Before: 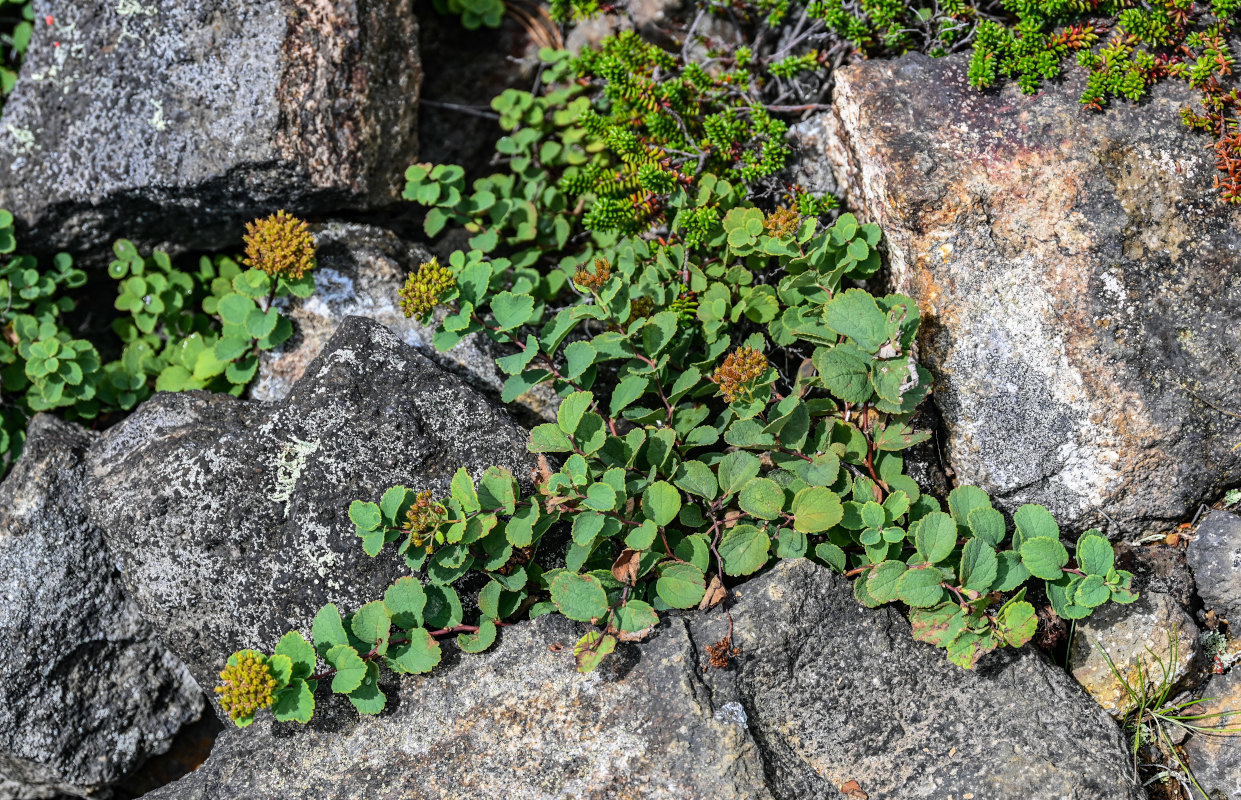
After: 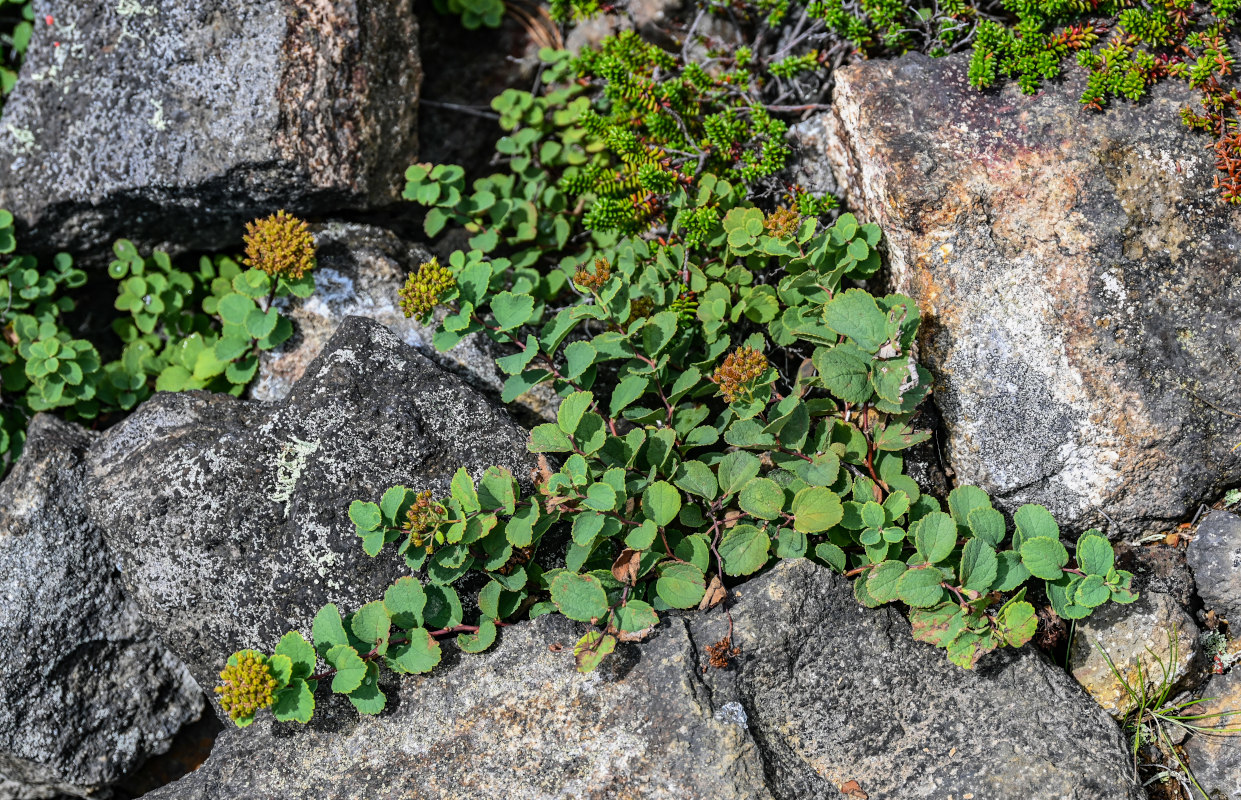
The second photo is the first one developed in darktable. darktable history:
exposure: exposure -0.072 EV, compensate highlight preservation false
